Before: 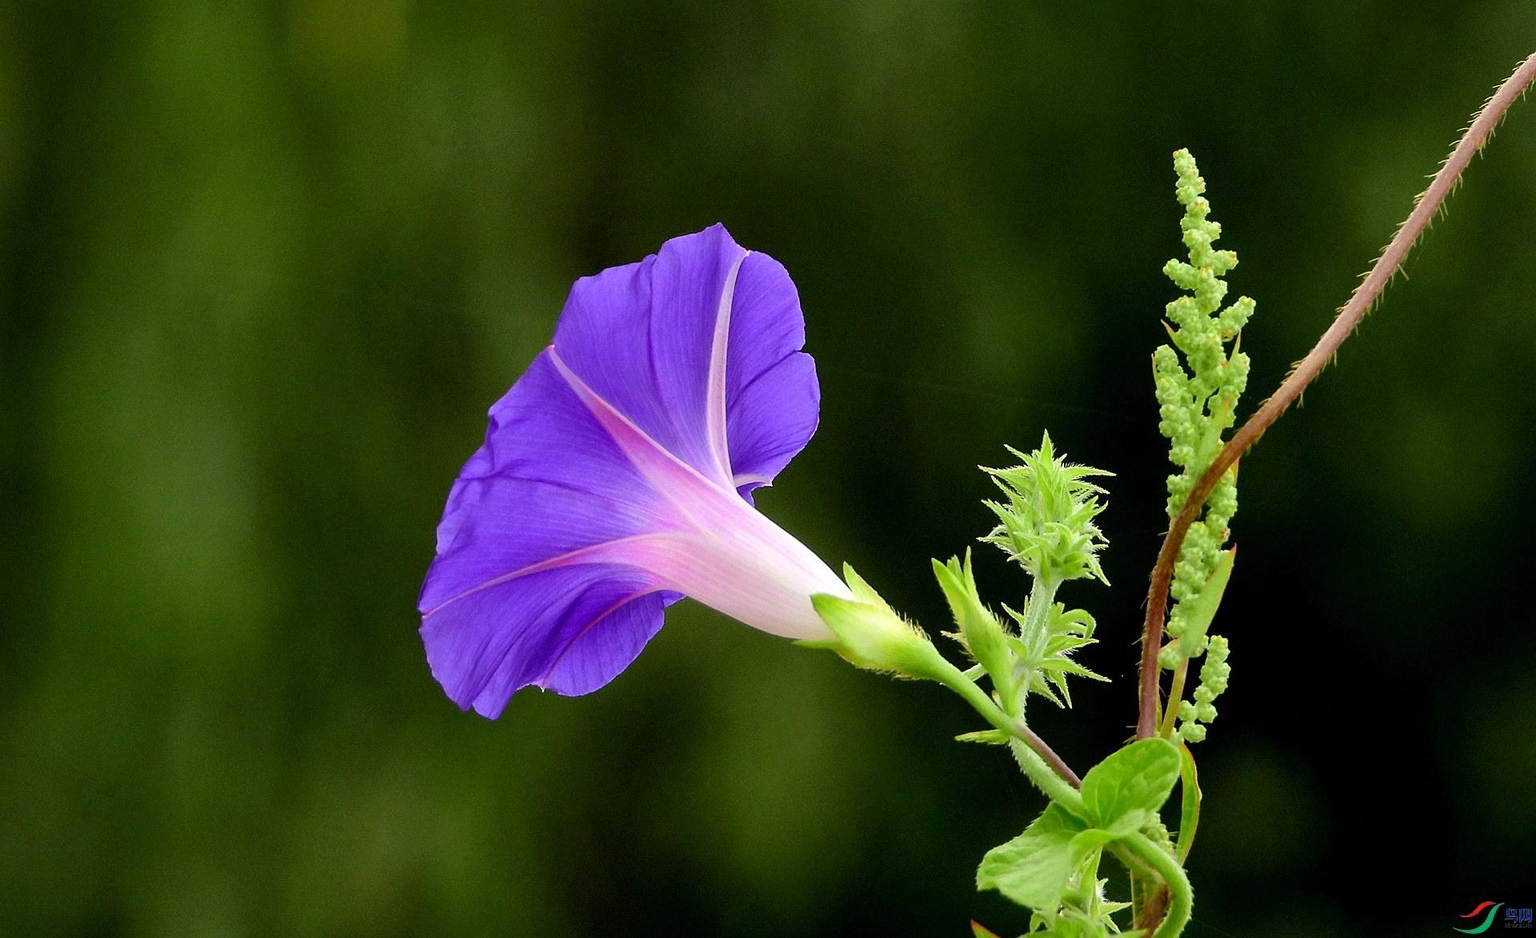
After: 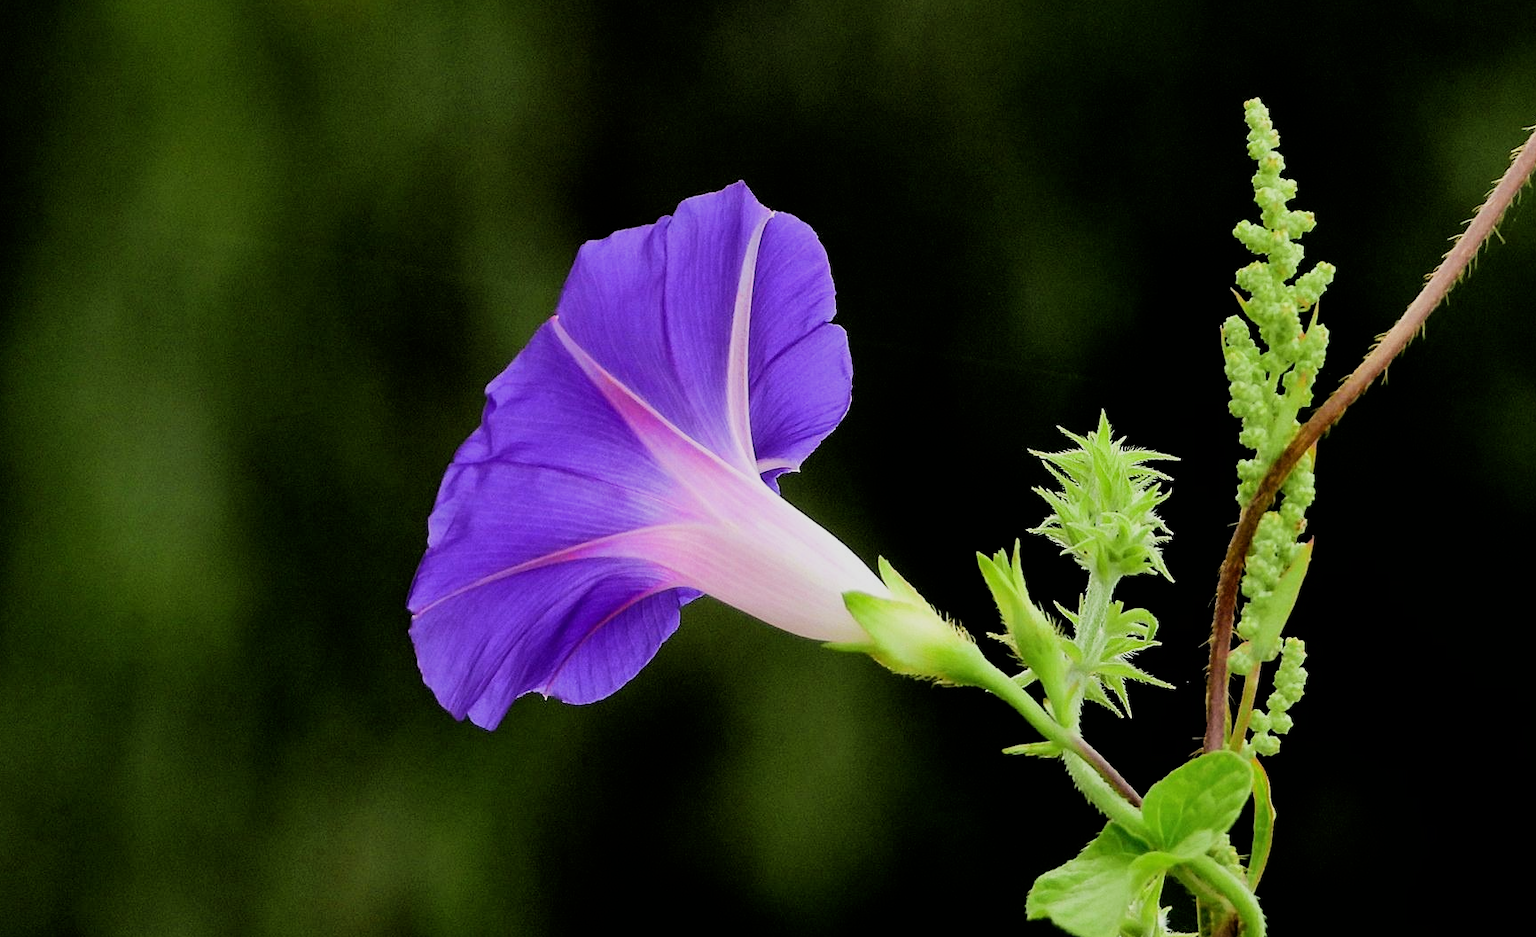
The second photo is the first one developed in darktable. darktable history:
filmic rgb: black relative exposure -5 EV, hardness 2.88, contrast 1.2, highlights saturation mix -30%
crop: left 3.305%, top 6.436%, right 6.389%, bottom 3.258%
